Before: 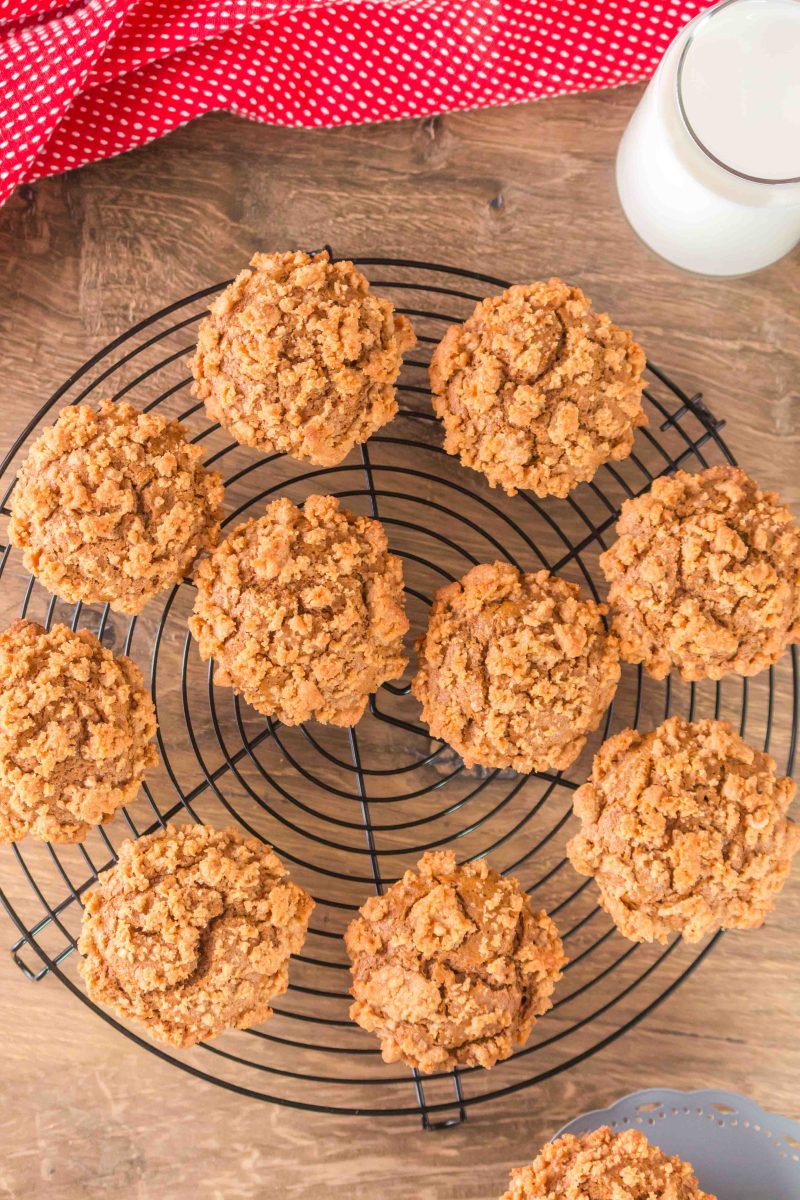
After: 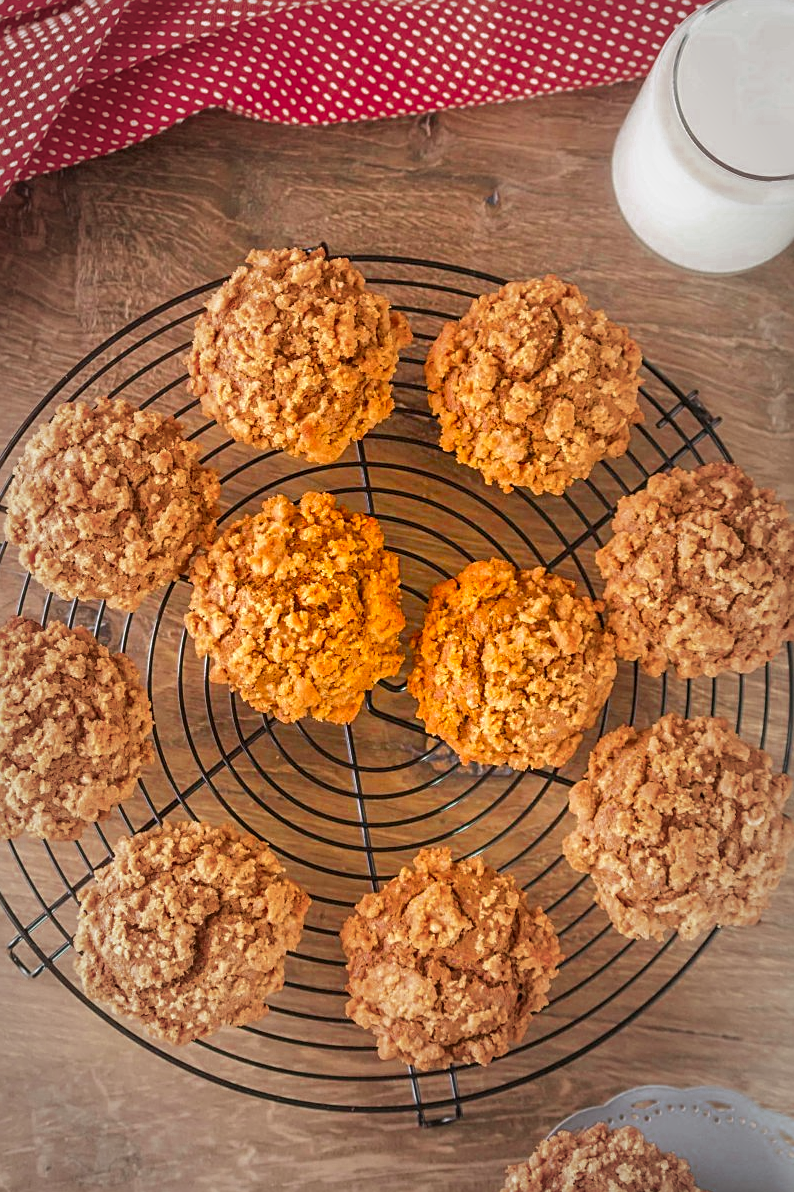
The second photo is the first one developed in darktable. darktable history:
sharpen: on, module defaults
crop and rotate: left 0.64%, top 0.311%, bottom 0.346%
color calibration: illuminant same as pipeline (D50), adaptation none (bypass), x 0.332, y 0.333, temperature 5006.21 K
exposure: black level correction 0.001, exposure 0.499 EV, compensate highlight preservation false
vignetting: fall-off start 15.91%, fall-off radius 100.72%, width/height ratio 0.719
color balance rgb: perceptual saturation grading › global saturation 29.428%
color zones: curves: ch0 [(0, 0.5) (0.125, 0.4) (0.25, 0.5) (0.375, 0.4) (0.5, 0.4) (0.625, 0.6) (0.75, 0.6) (0.875, 0.5)]; ch1 [(0, 0.4) (0.125, 0.5) (0.25, 0.4) (0.375, 0.4) (0.5, 0.4) (0.625, 0.4) (0.75, 0.5) (0.875, 0.4)]; ch2 [(0, 0.6) (0.125, 0.5) (0.25, 0.5) (0.375, 0.6) (0.5, 0.6) (0.625, 0.5) (0.75, 0.5) (0.875, 0.5)]
contrast brightness saturation: contrast 0.037, saturation 0.16
